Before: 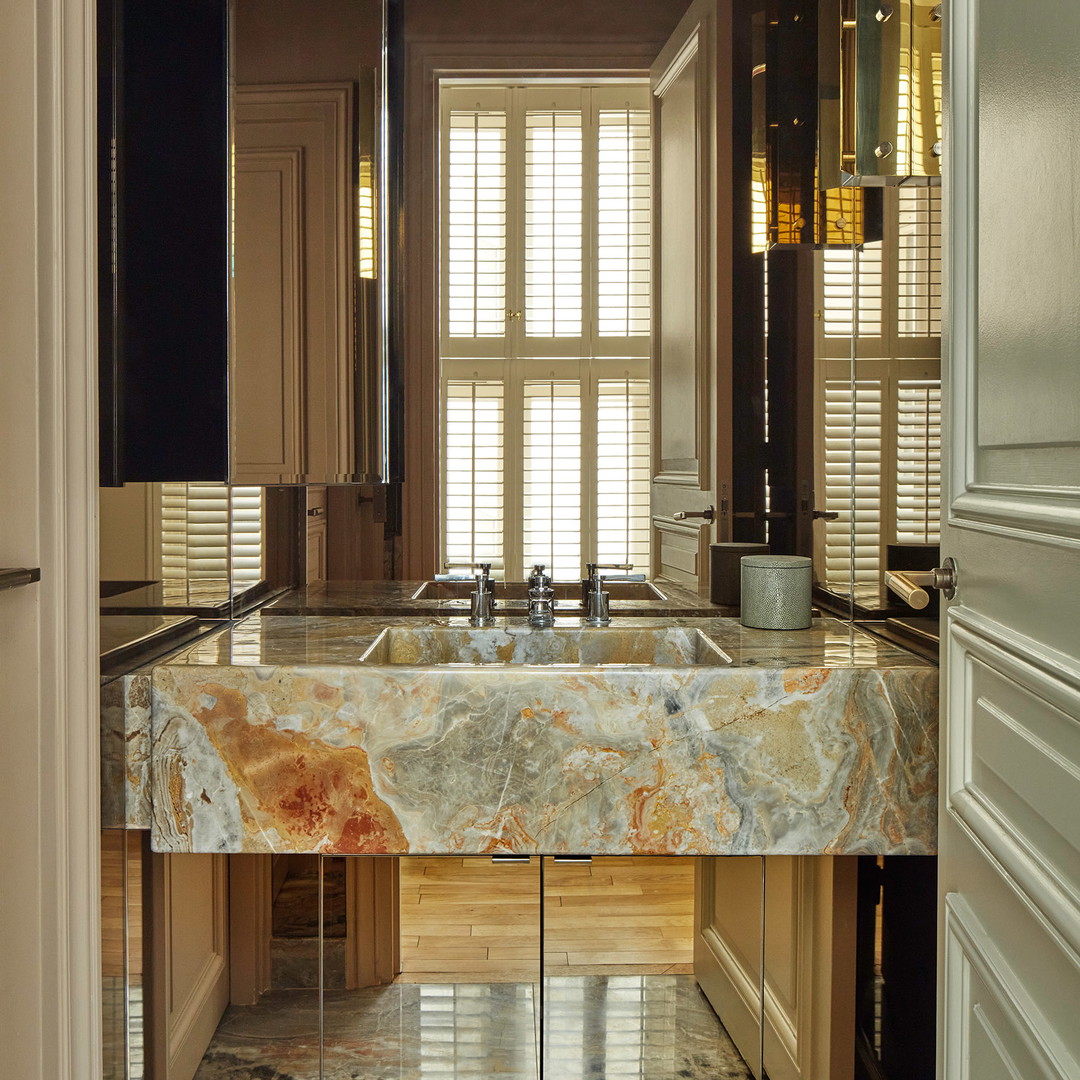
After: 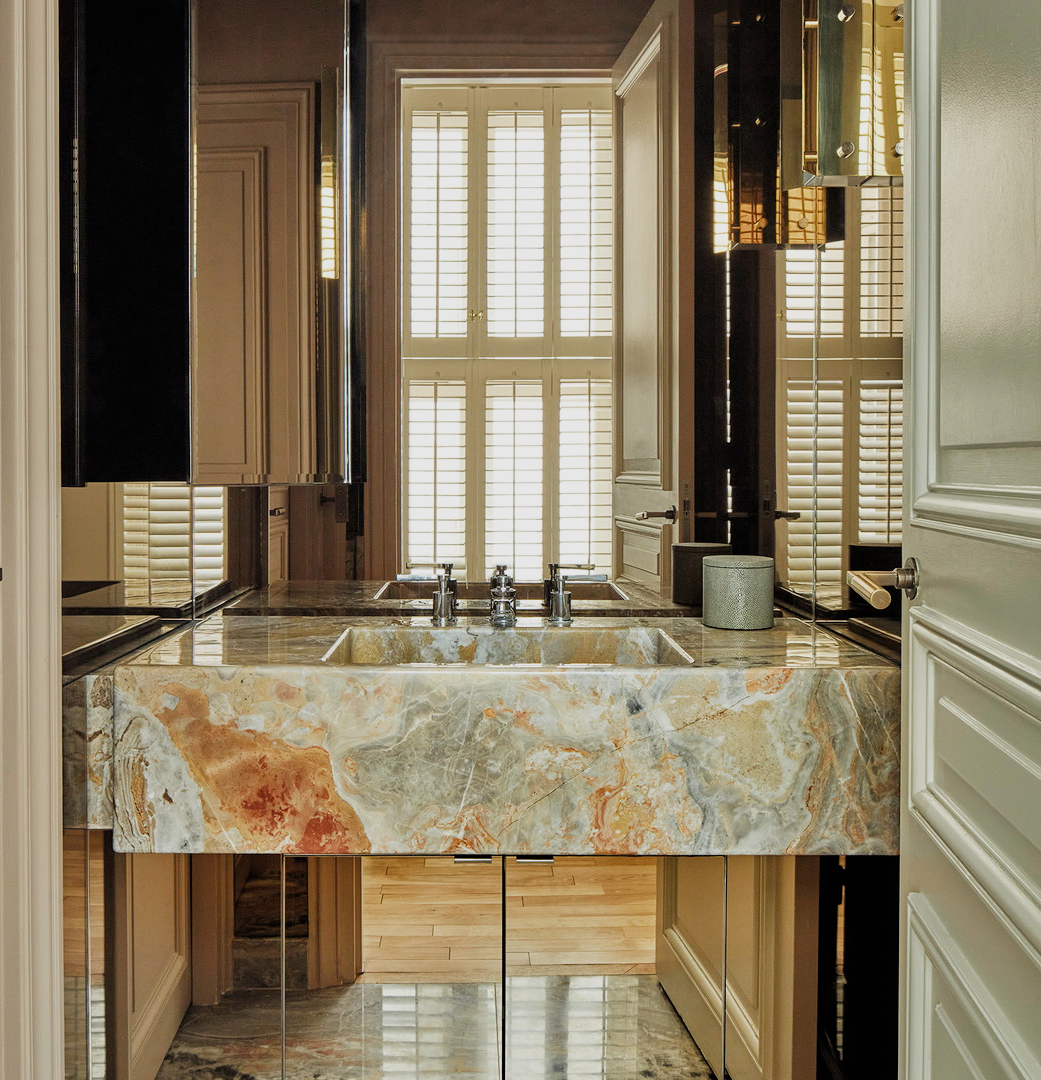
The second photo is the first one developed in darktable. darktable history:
exposure: black level correction 0.001, exposure 0.299 EV, compensate exposure bias true, compensate highlight preservation false
filmic rgb: black relative exposure -8.01 EV, white relative exposure 3.89 EV, hardness 4.25, color science v4 (2020)
crop and rotate: left 3.538%
